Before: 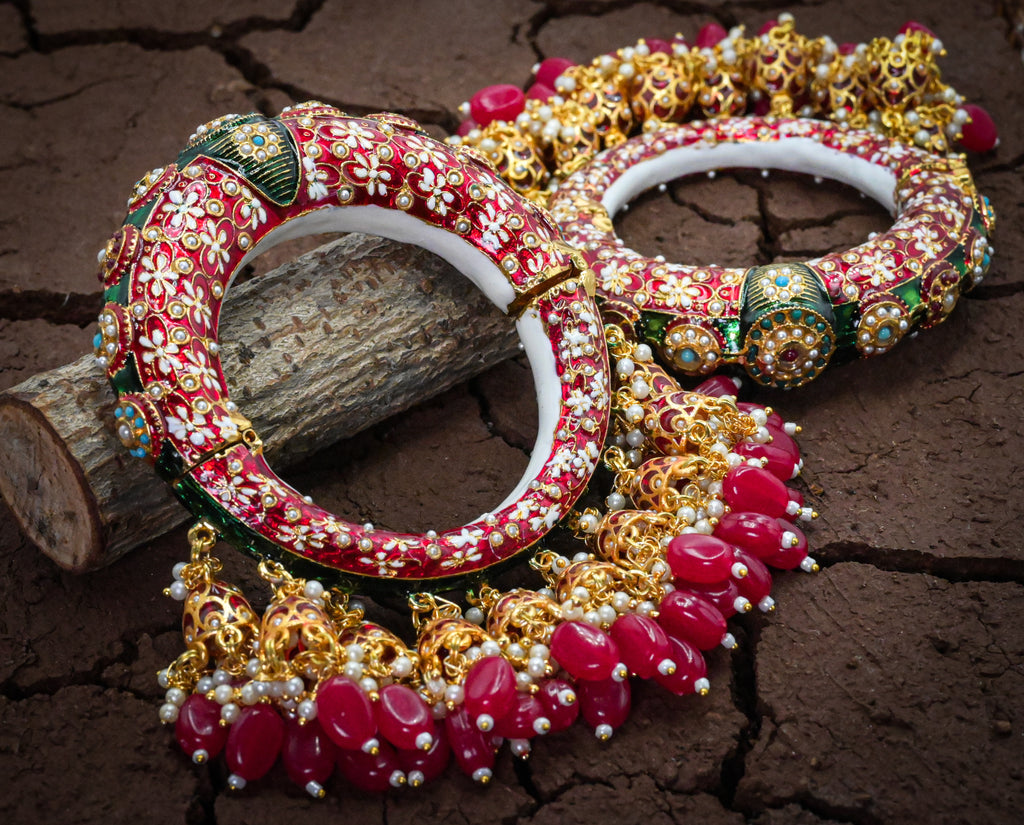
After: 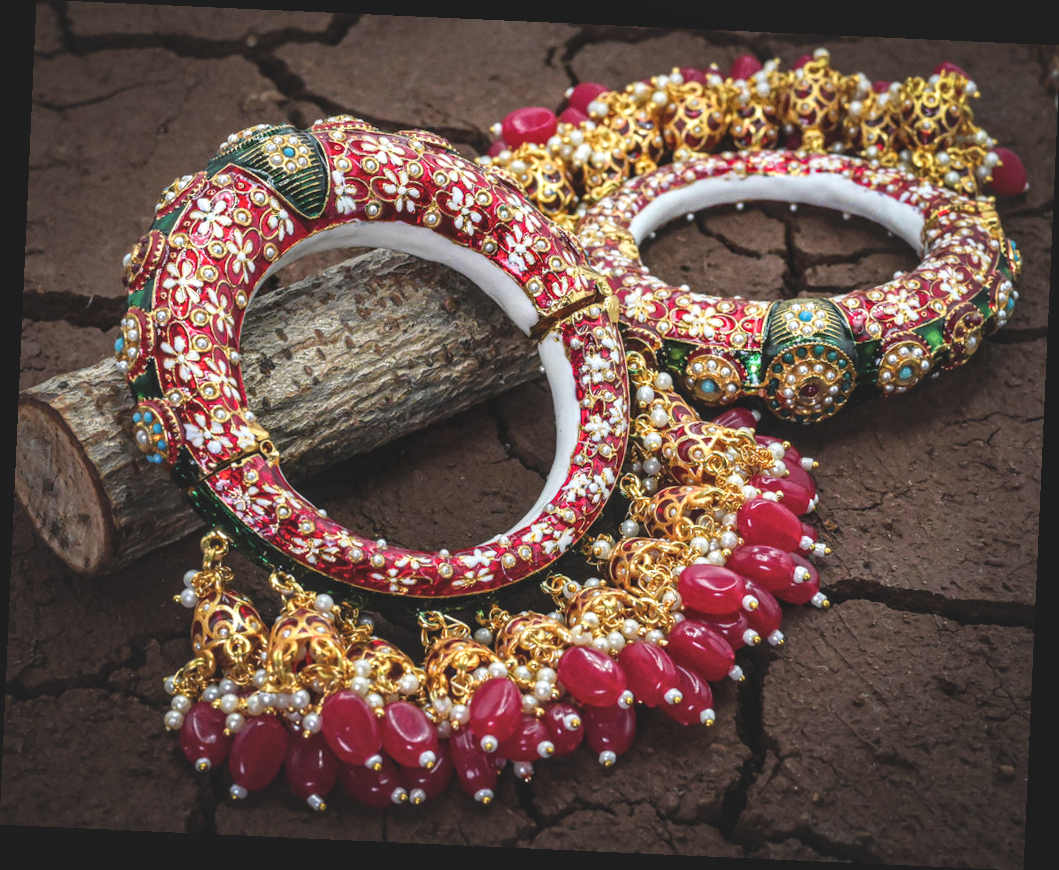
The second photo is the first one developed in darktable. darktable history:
crop and rotate: angle -2.57°
local contrast: highlights 34%, detail 135%
exposure: black level correction -0.015, compensate exposure bias true, compensate highlight preservation false
